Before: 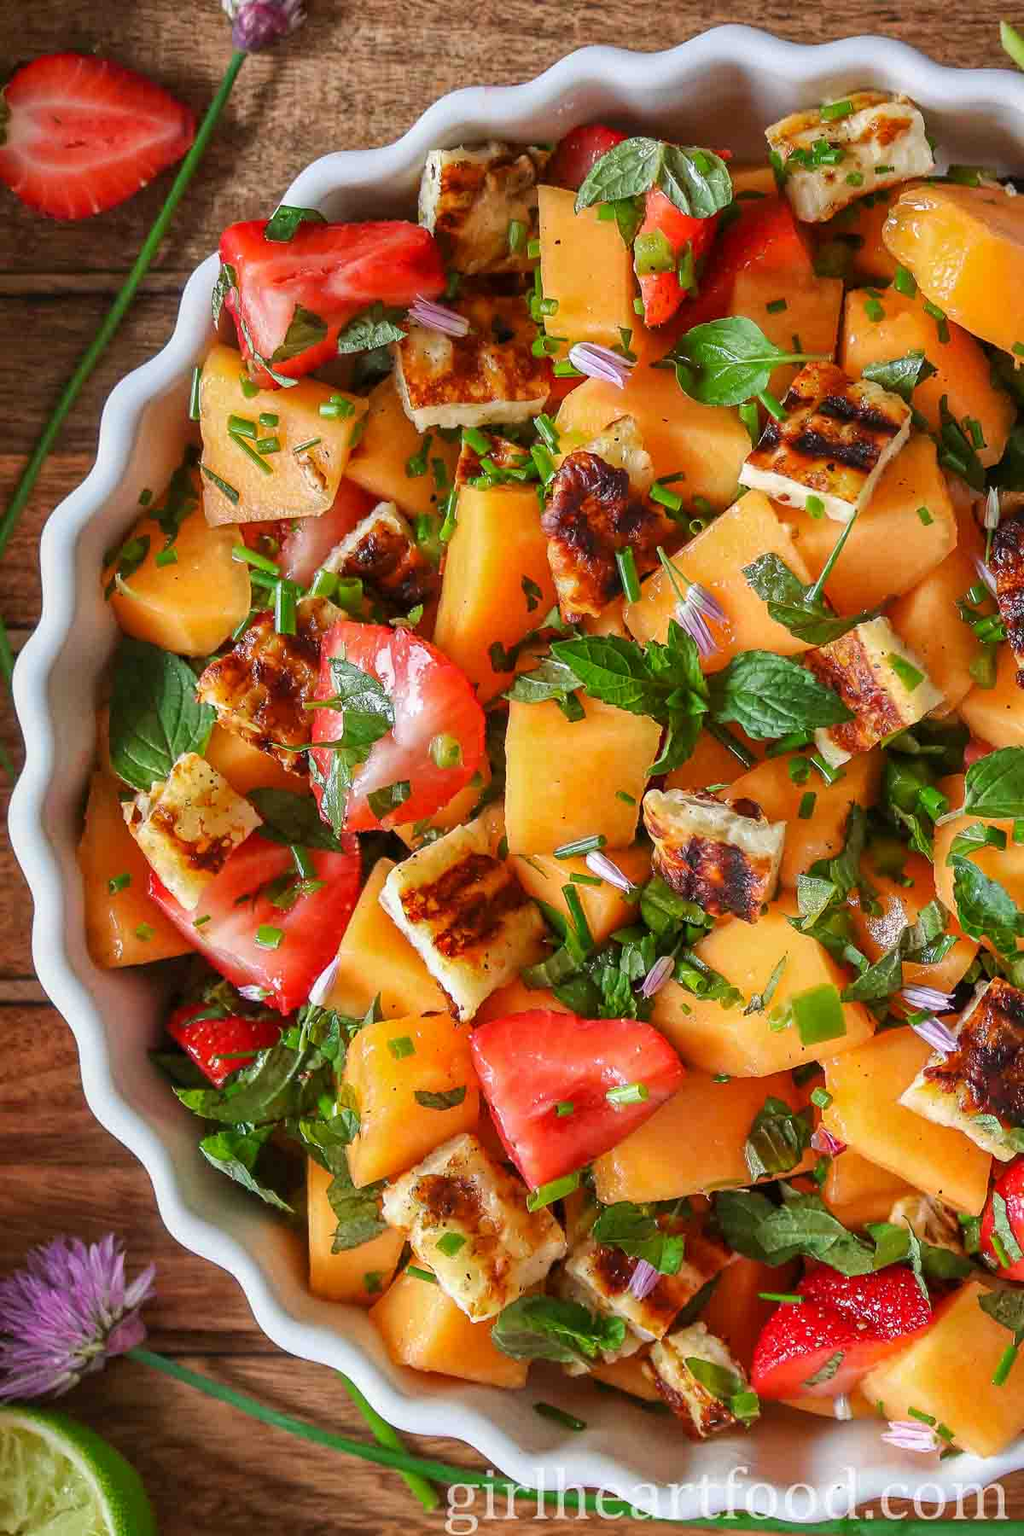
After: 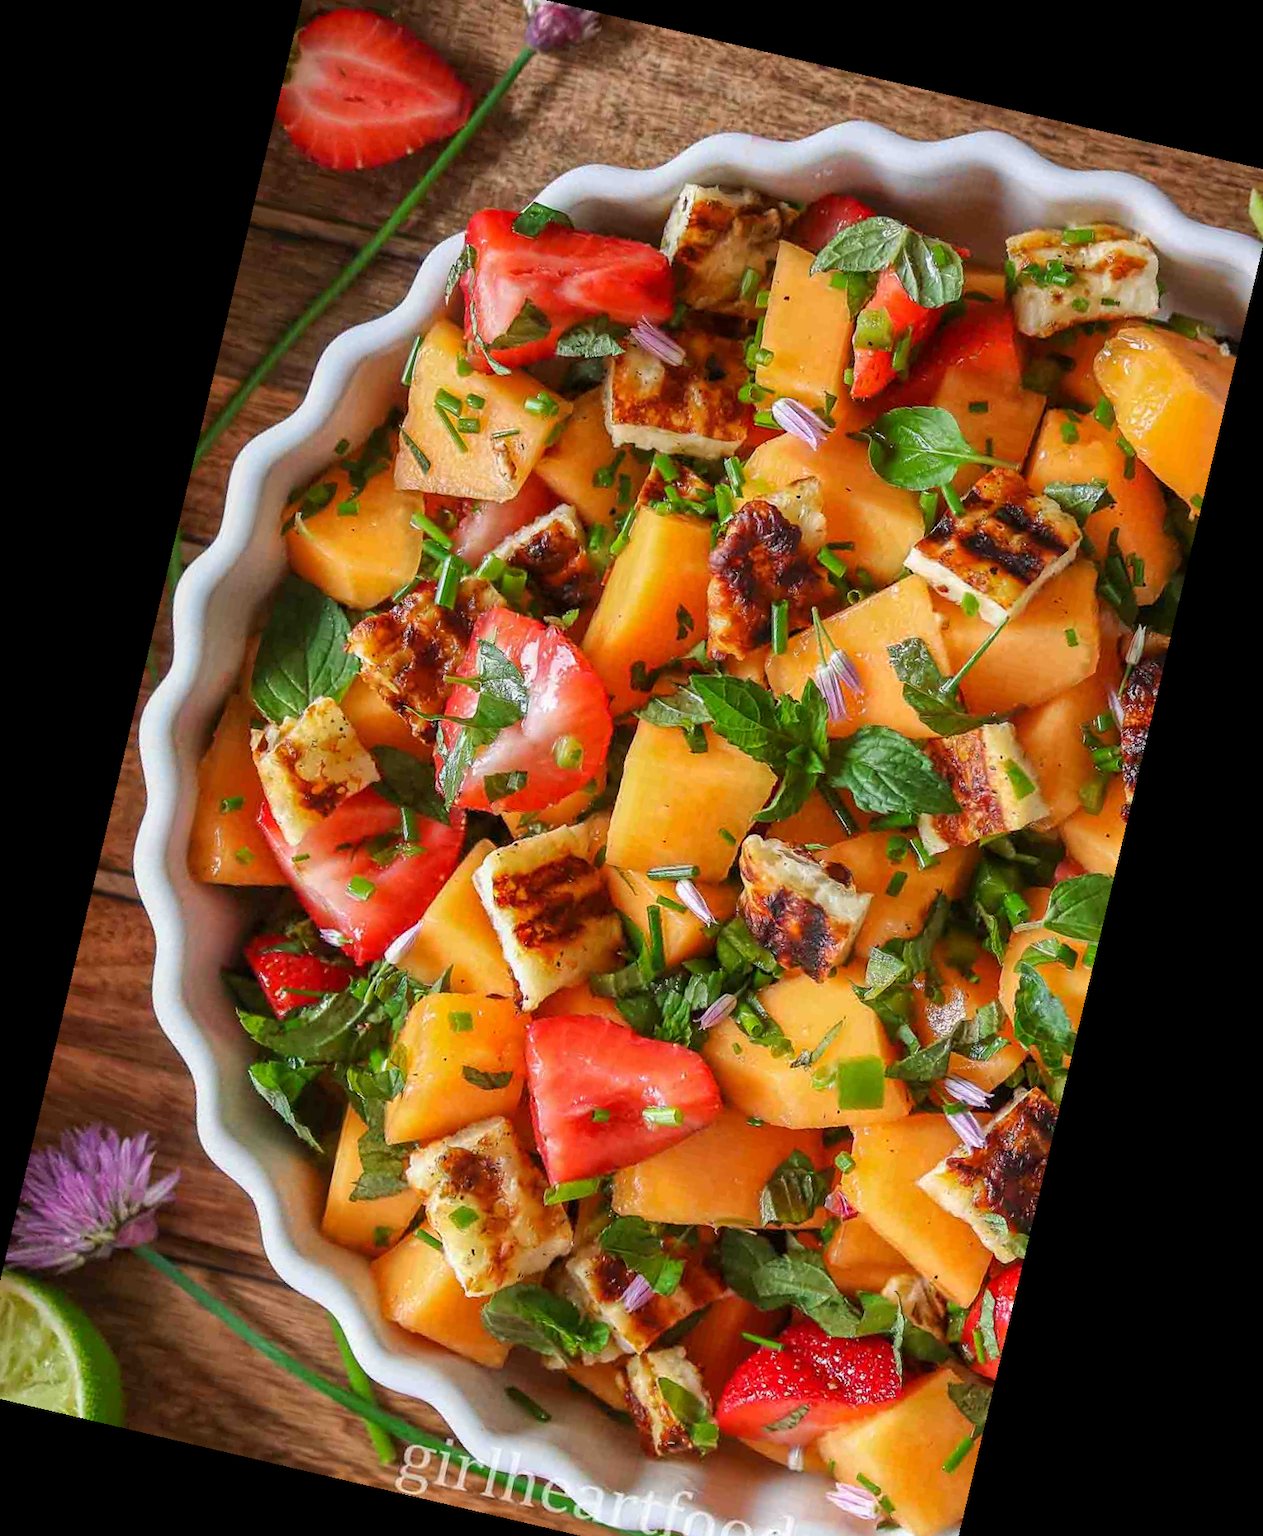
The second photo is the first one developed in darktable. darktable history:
rotate and perspective: rotation 13.27°, automatic cropping off
crop: left 1.964%, top 3.251%, right 1.122%, bottom 4.933%
